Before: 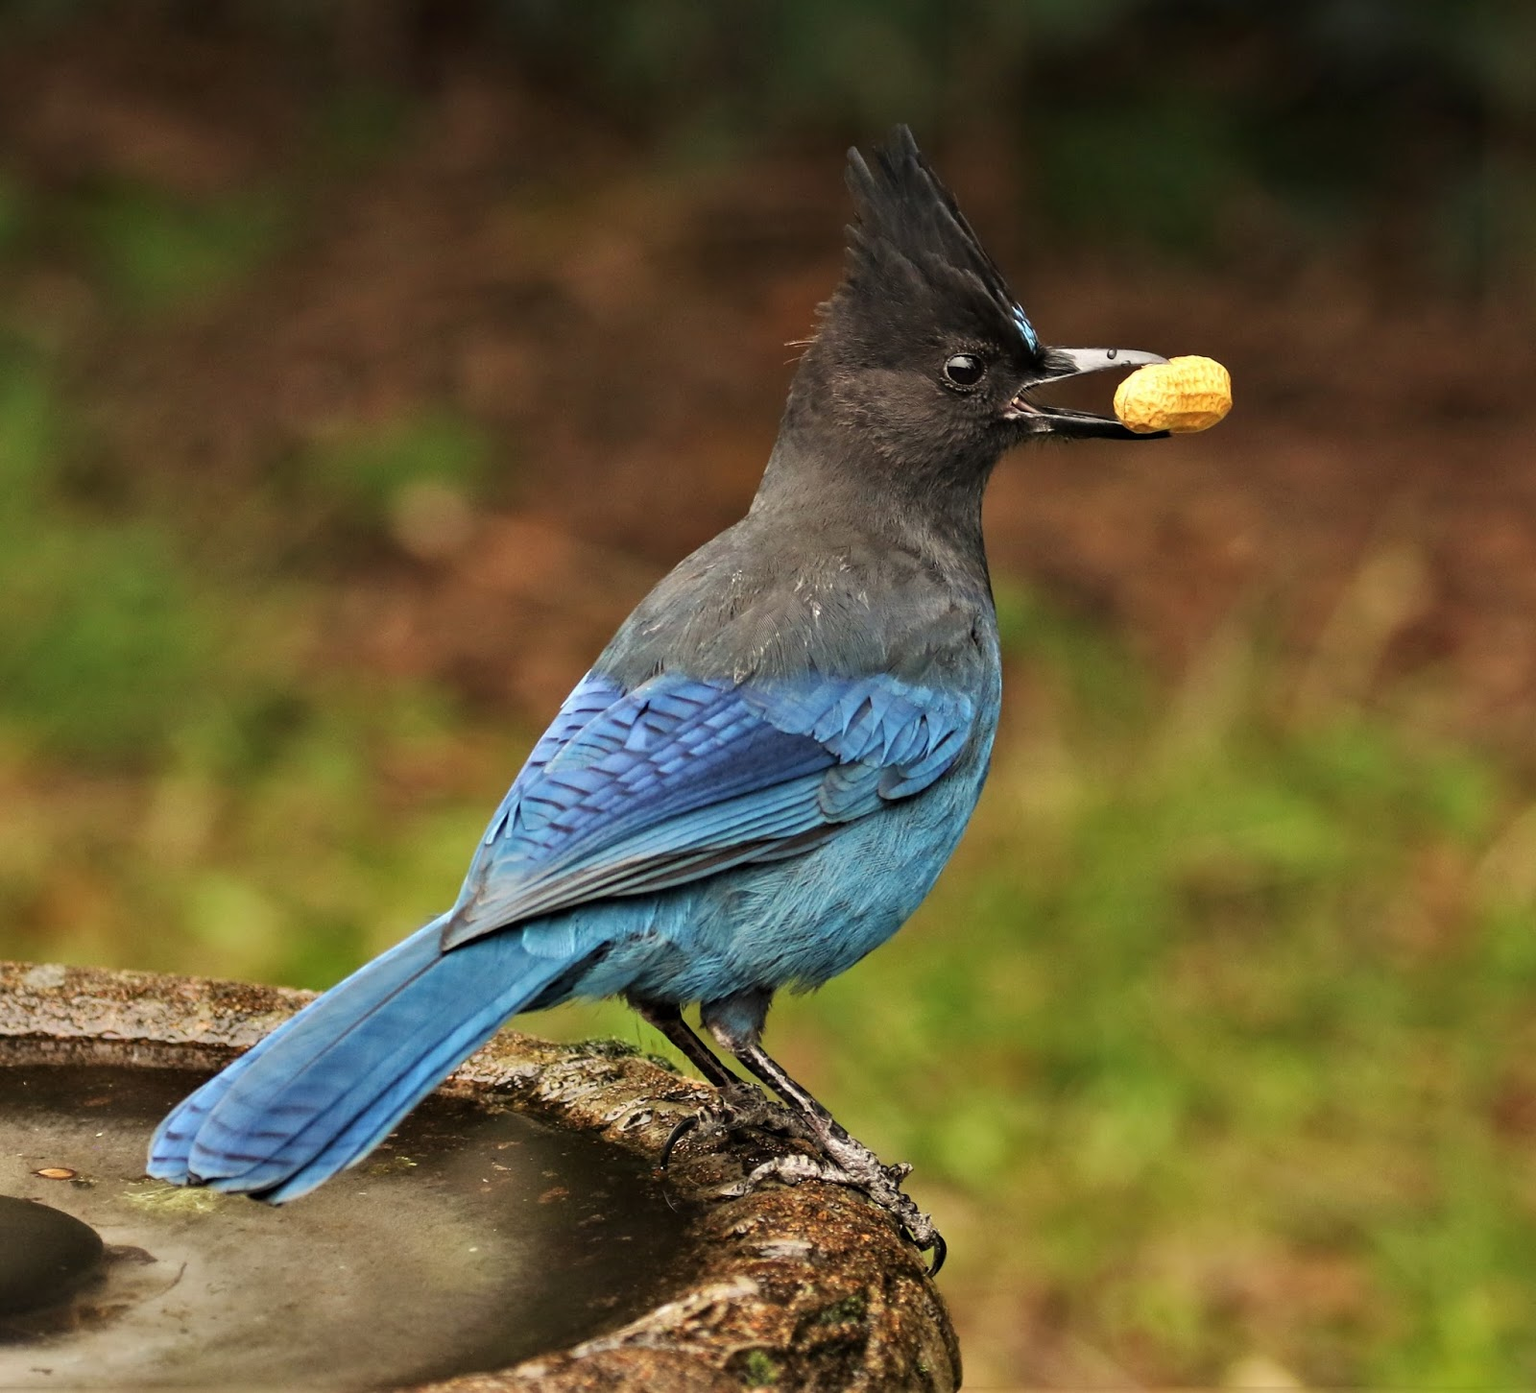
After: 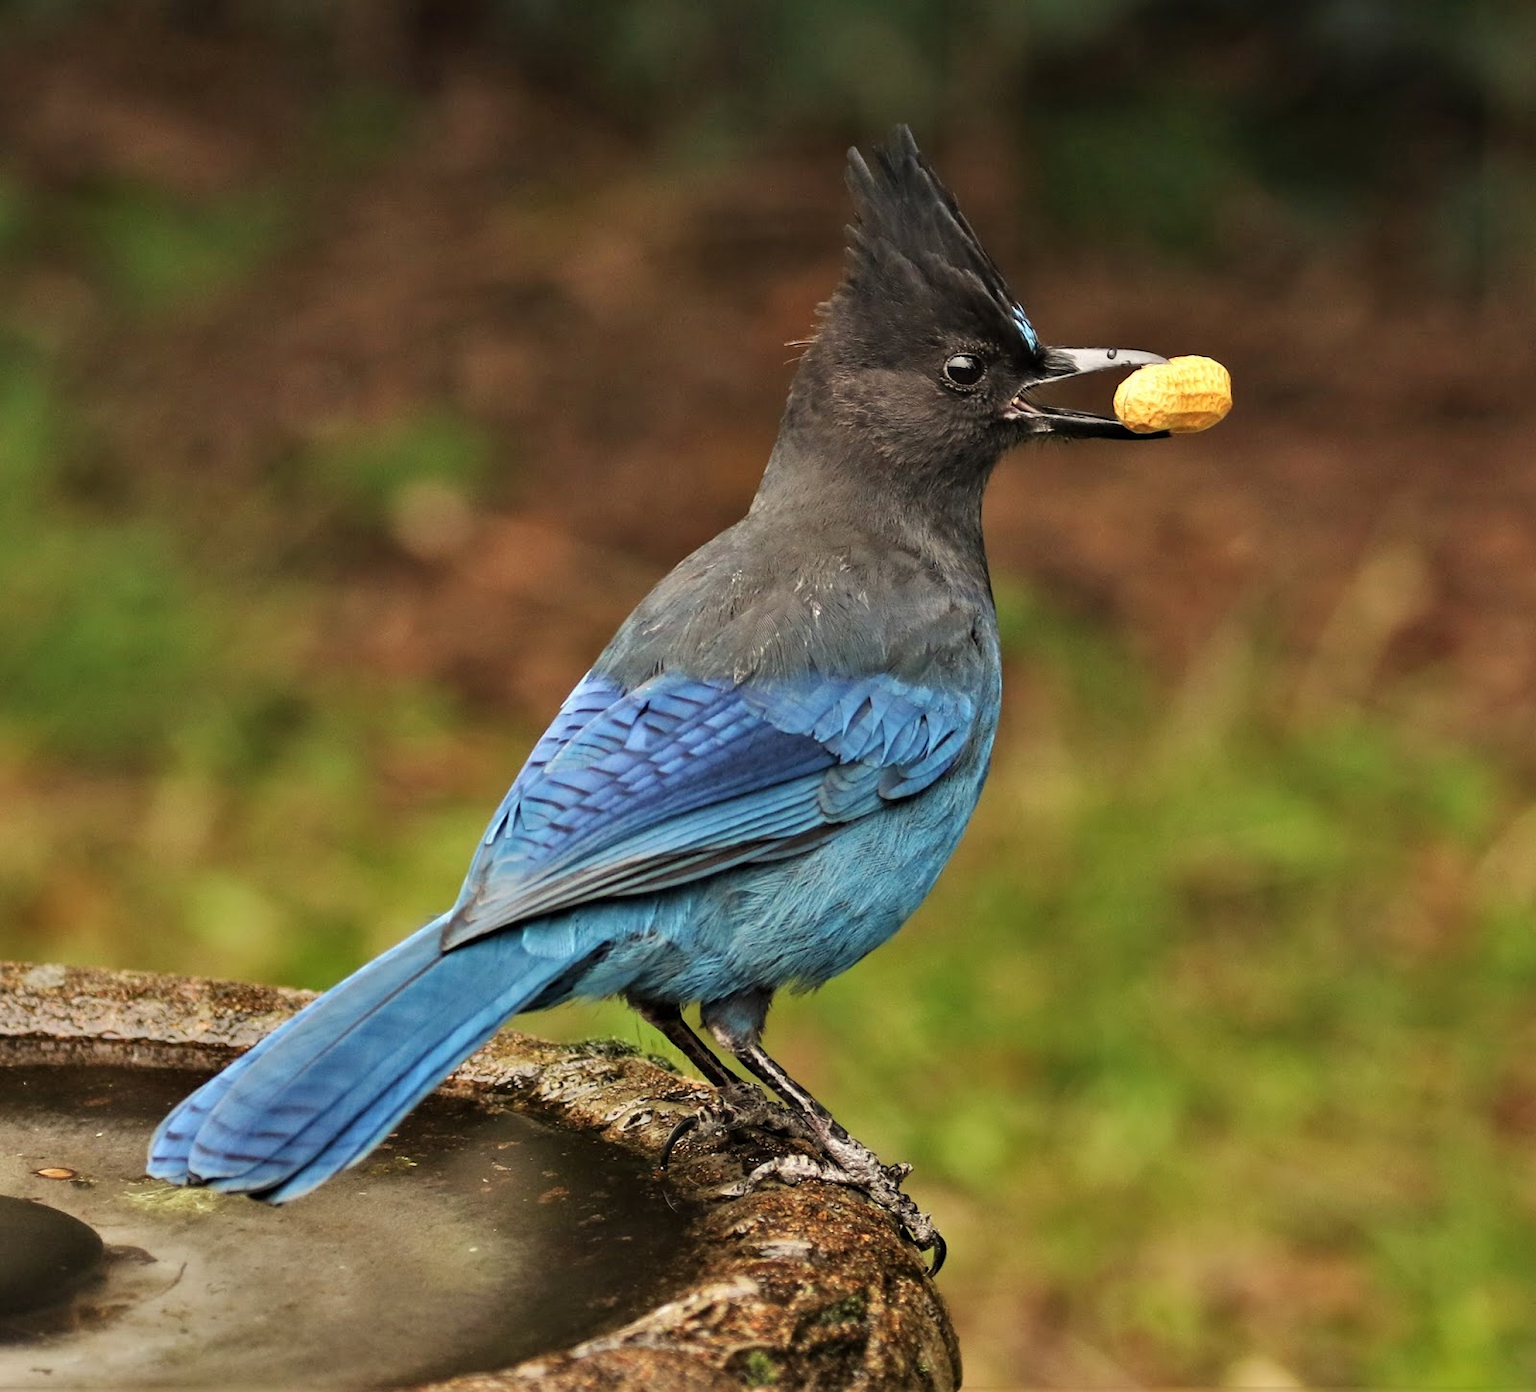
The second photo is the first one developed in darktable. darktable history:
shadows and highlights: shadows 37.07, highlights -26.83, soften with gaussian
